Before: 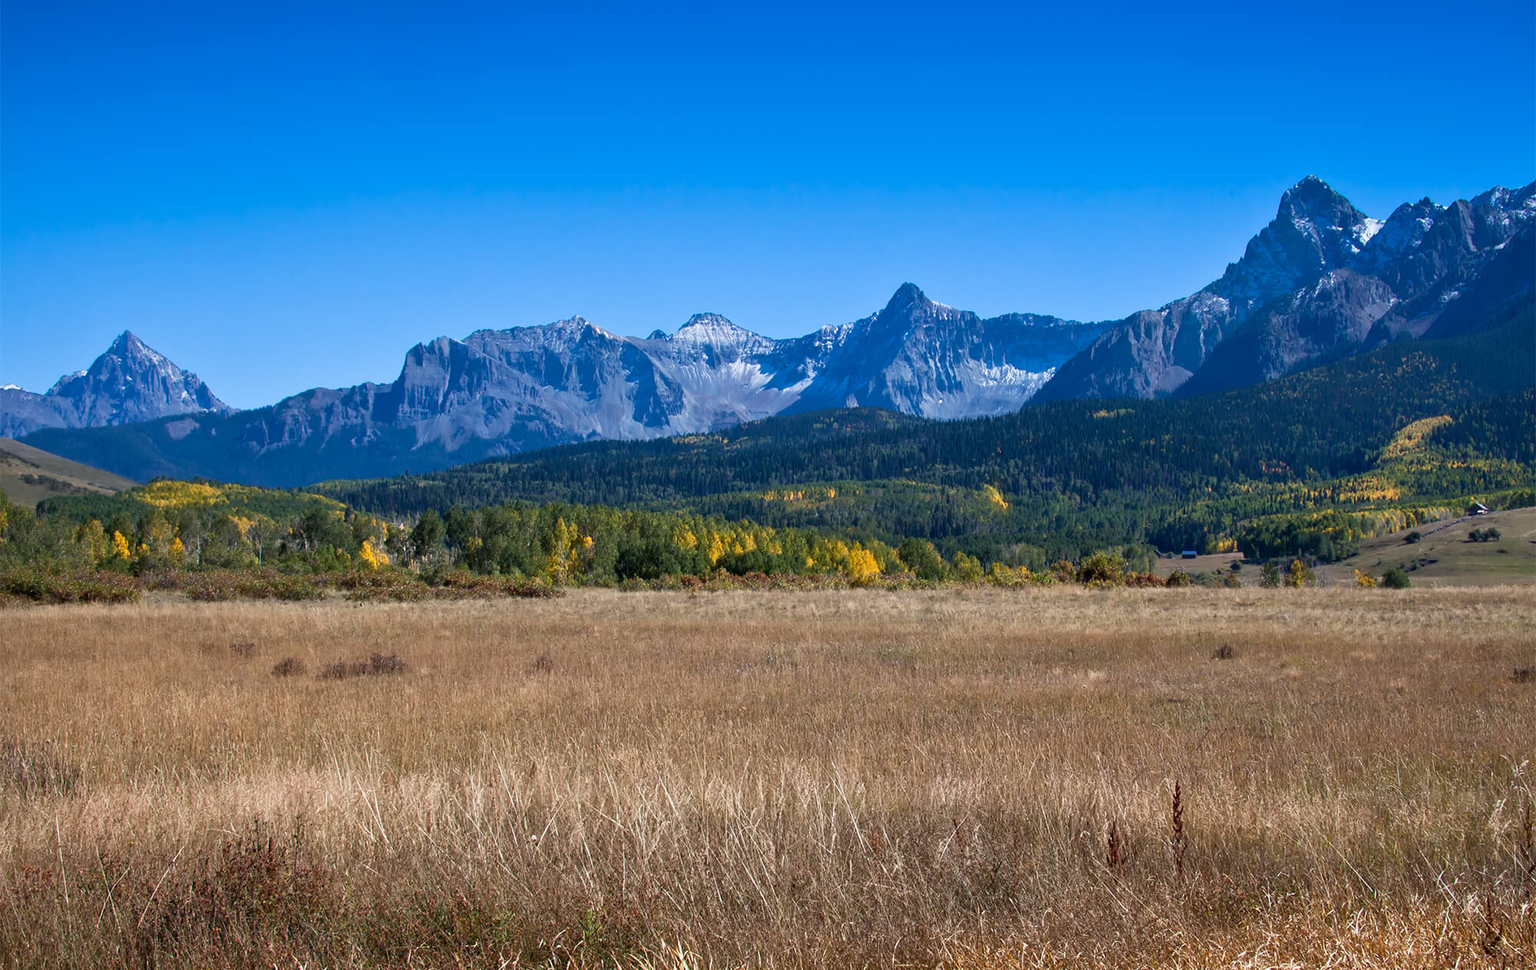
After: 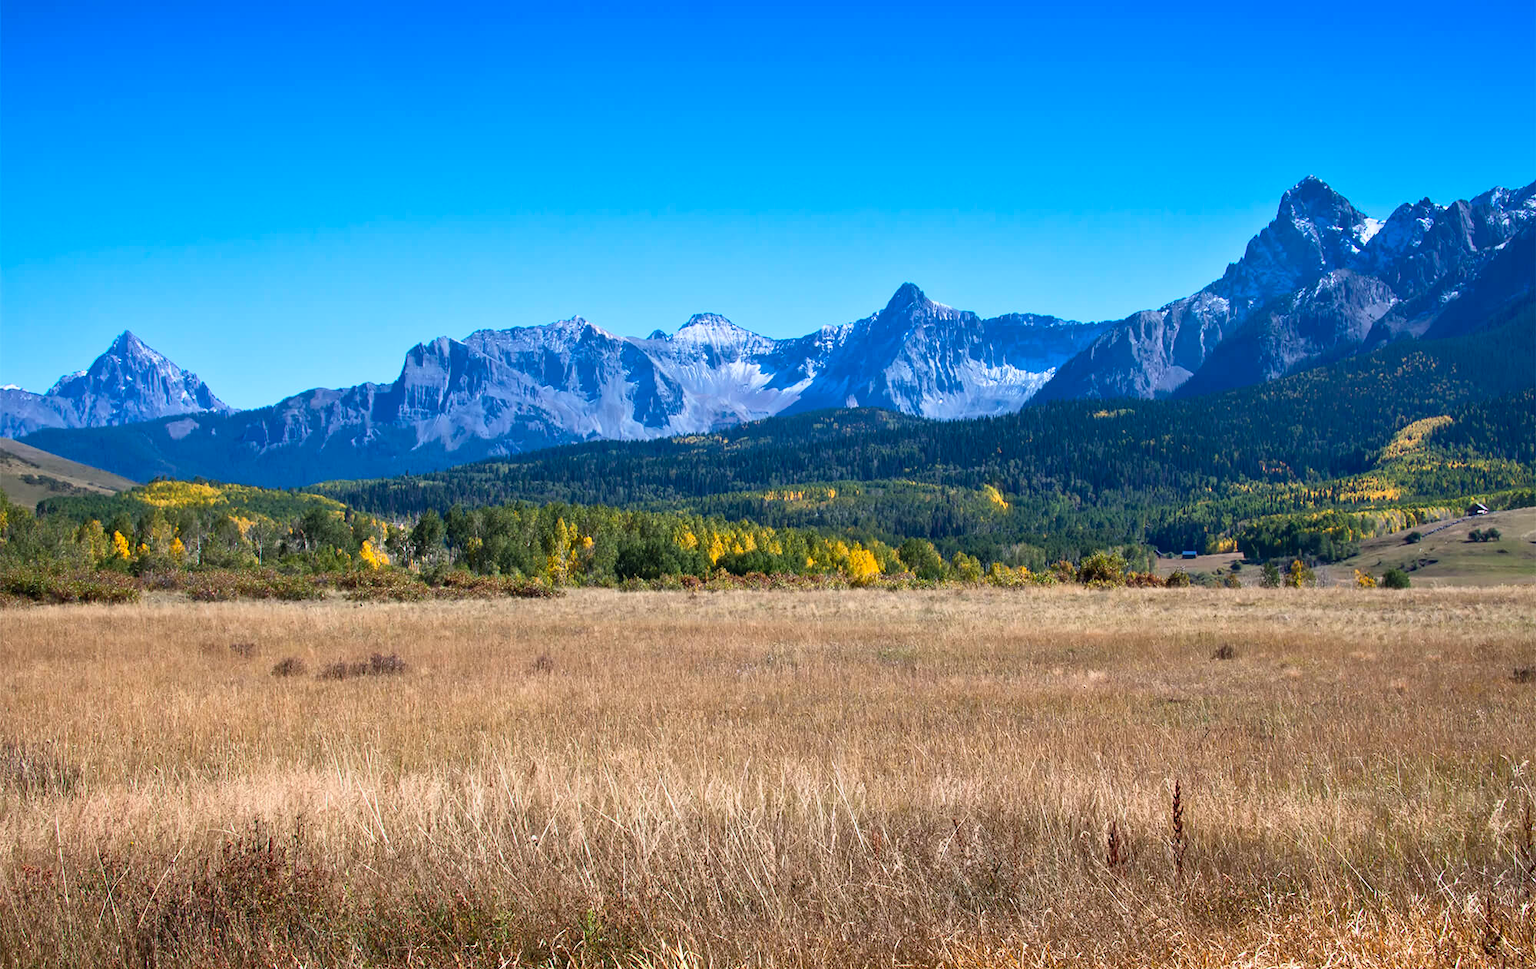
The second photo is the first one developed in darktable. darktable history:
contrast brightness saturation: contrast 0.202, brightness 0.16, saturation 0.222
